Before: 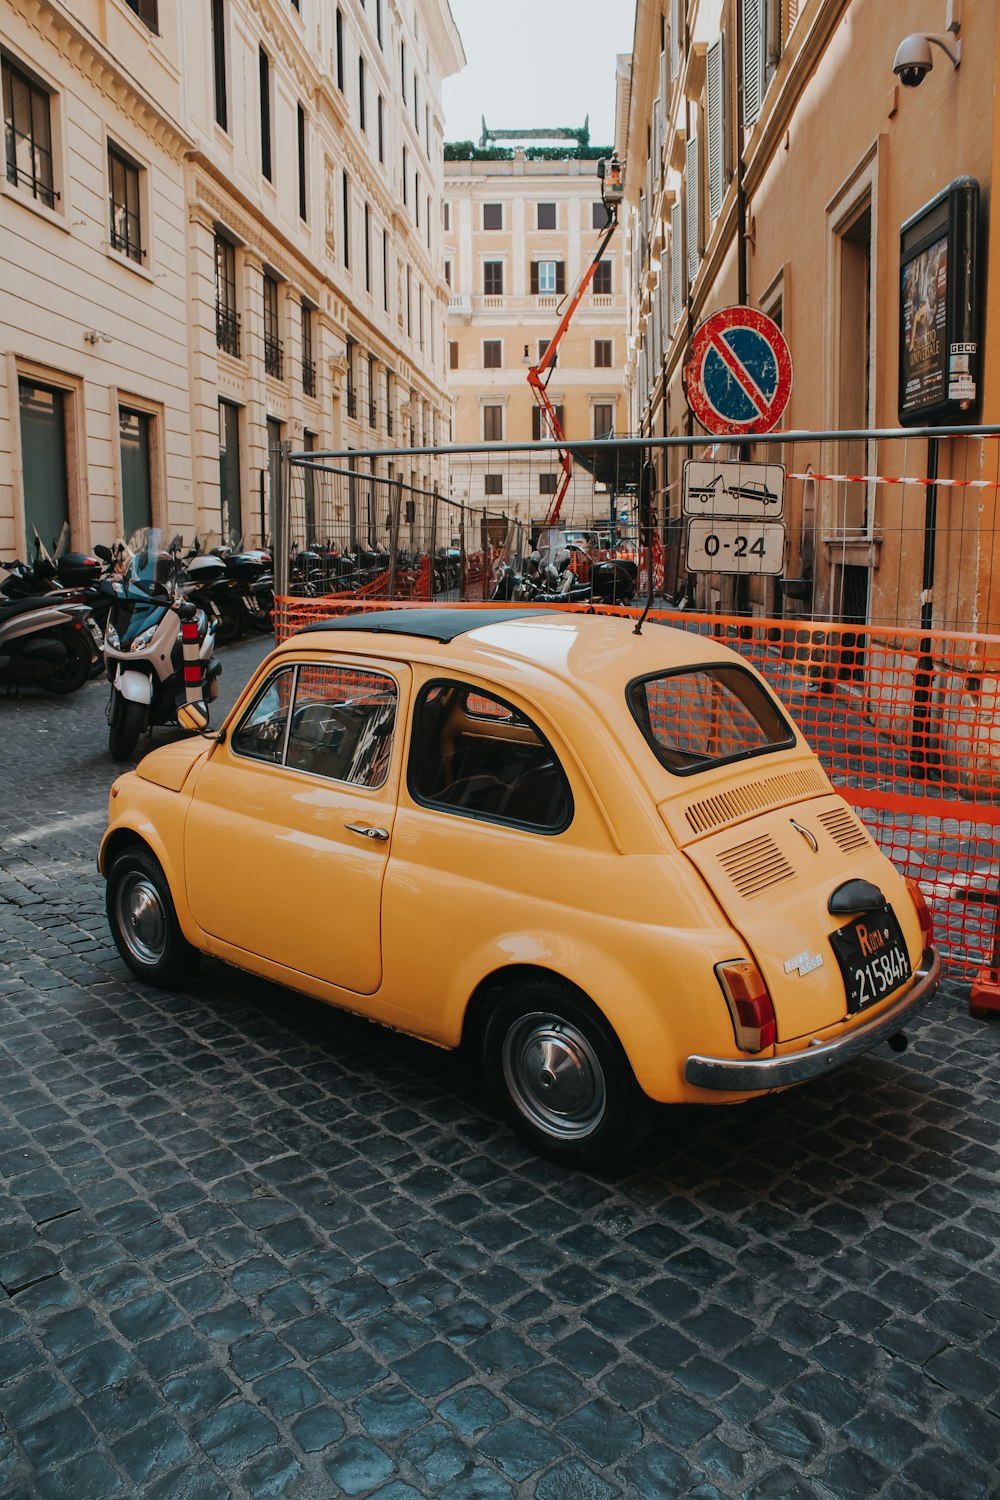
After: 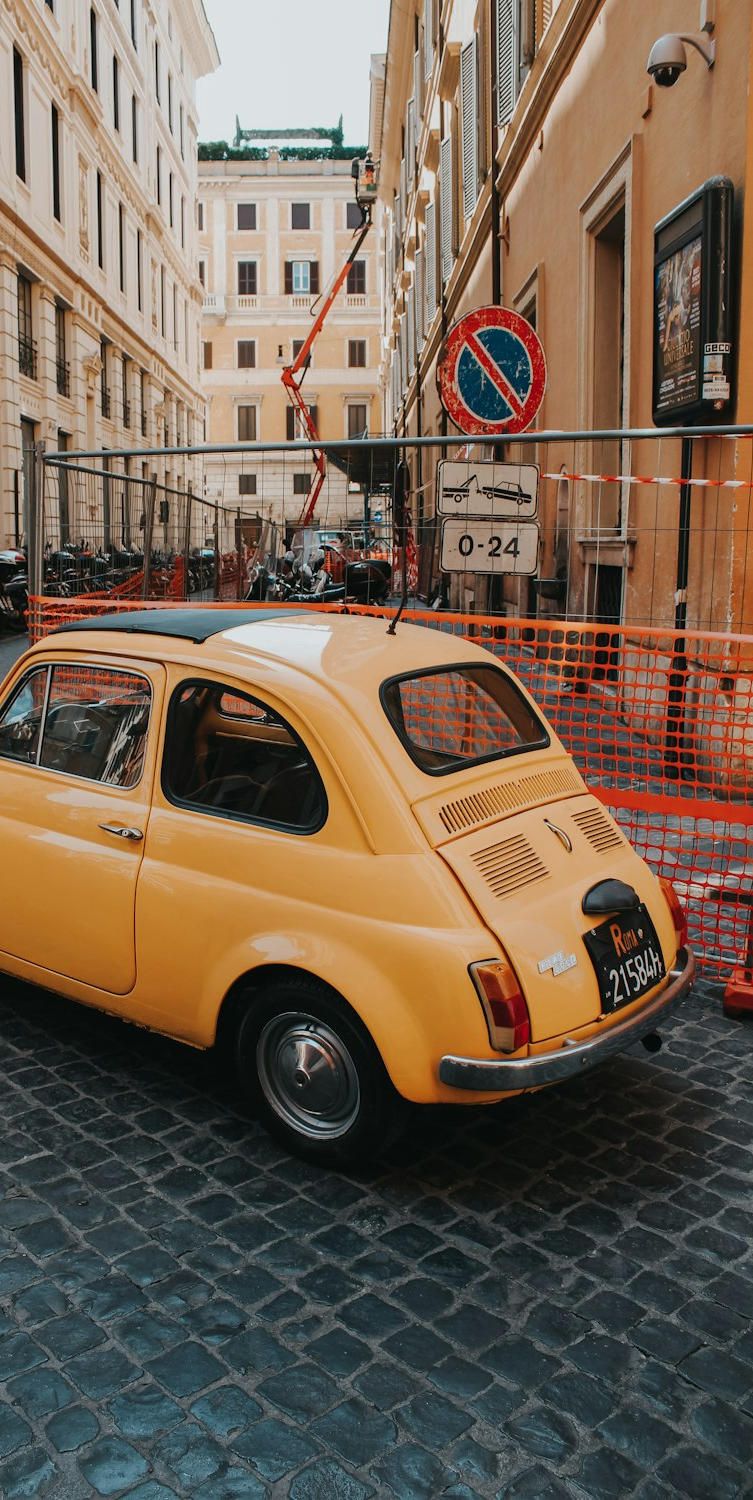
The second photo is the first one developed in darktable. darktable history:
crop and rotate: left 24.667%
